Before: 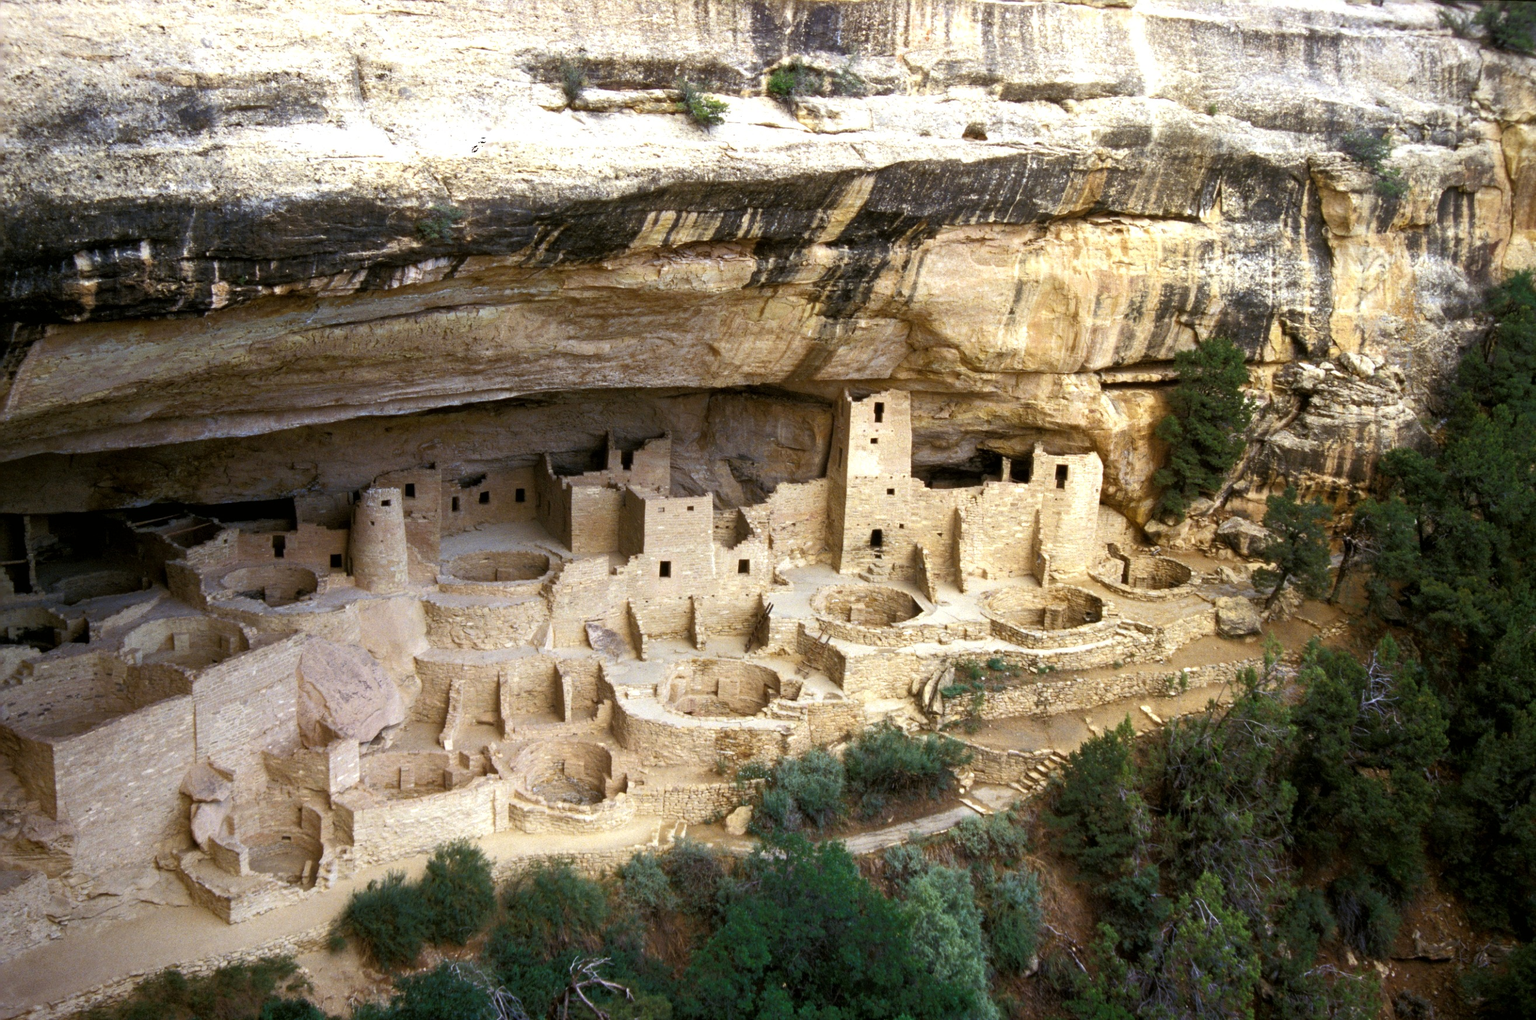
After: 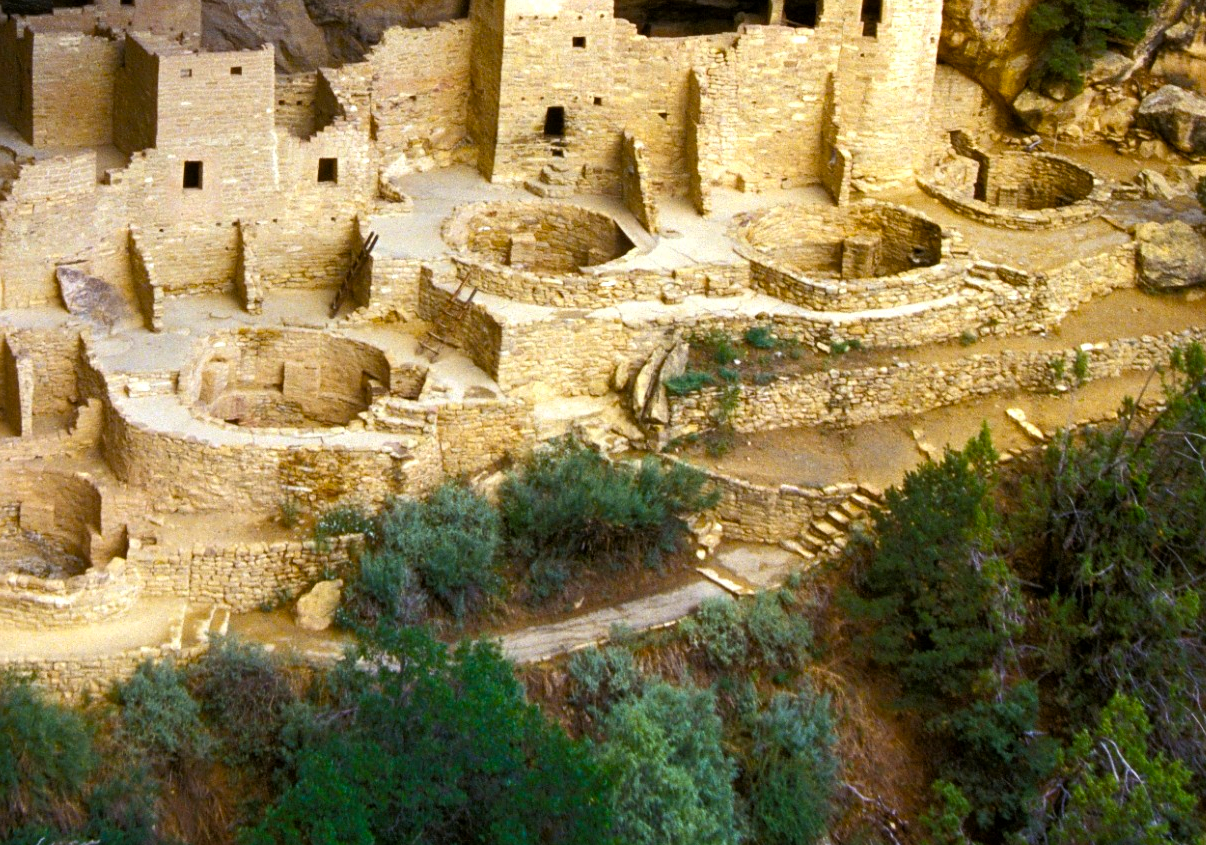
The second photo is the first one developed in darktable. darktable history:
sharpen: amount 0.2
crop: left 35.976%, top 45.819%, right 18.162%, bottom 5.807%
color balance rgb: linear chroma grading › global chroma 10%, perceptual saturation grading › global saturation 30%, global vibrance 10%
